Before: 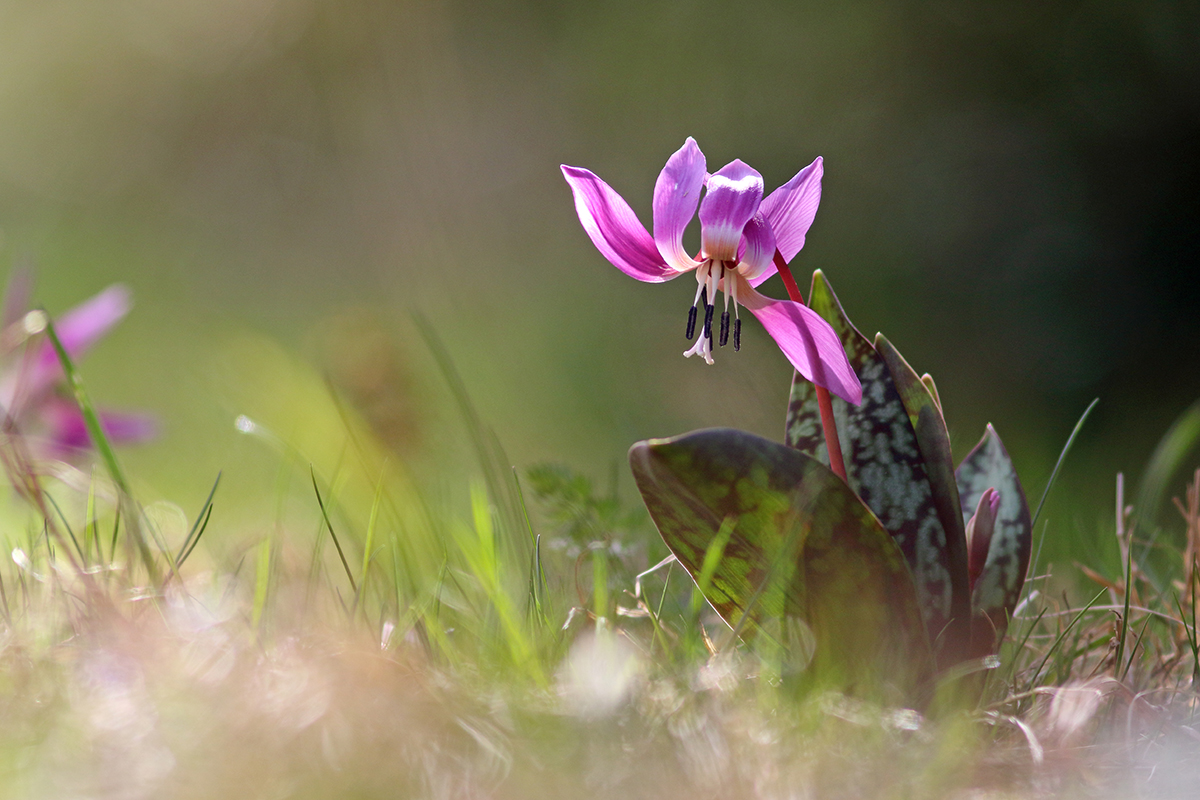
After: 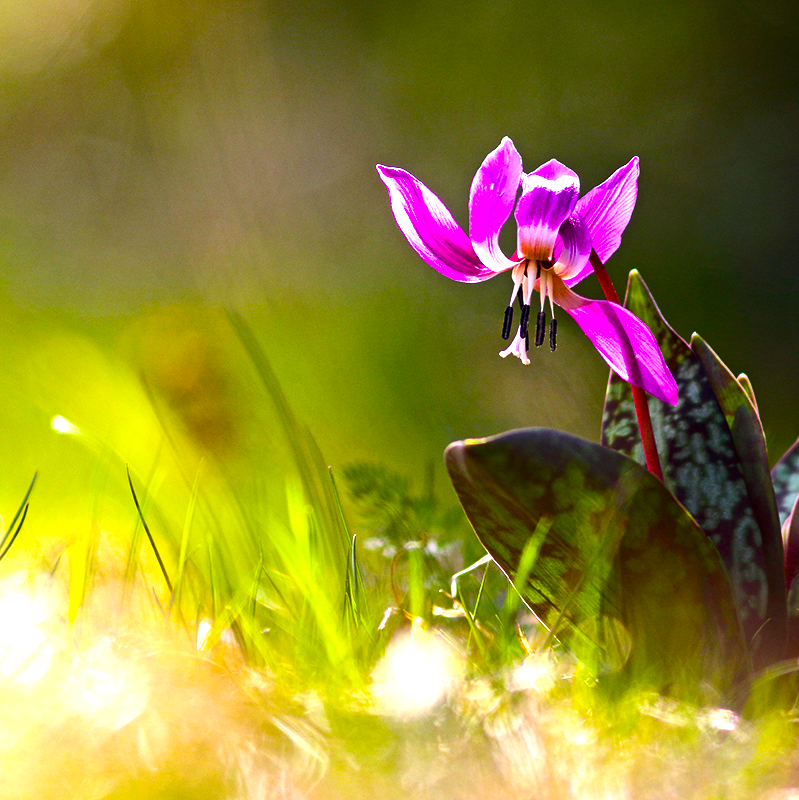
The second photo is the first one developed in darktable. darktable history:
color balance rgb: perceptual saturation grading › global saturation 65.637%, perceptual saturation grading › highlights 49.181%, perceptual saturation grading › shadows 29.735%, perceptual brilliance grading › highlights 16.461%, perceptual brilliance grading › shadows -14.533%
tone equalizer: -8 EV -0.763 EV, -7 EV -0.681 EV, -6 EV -0.585 EV, -5 EV -0.418 EV, -3 EV 0.397 EV, -2 EV 0.6 EV, -1 EV 0.691 EV, +0 EV 0.767 EV, edges refinement/feathering 500, mask exposure compensation -1.57 EV, preserve details no
crop and rotate: left 15.4%, right 17.957%
